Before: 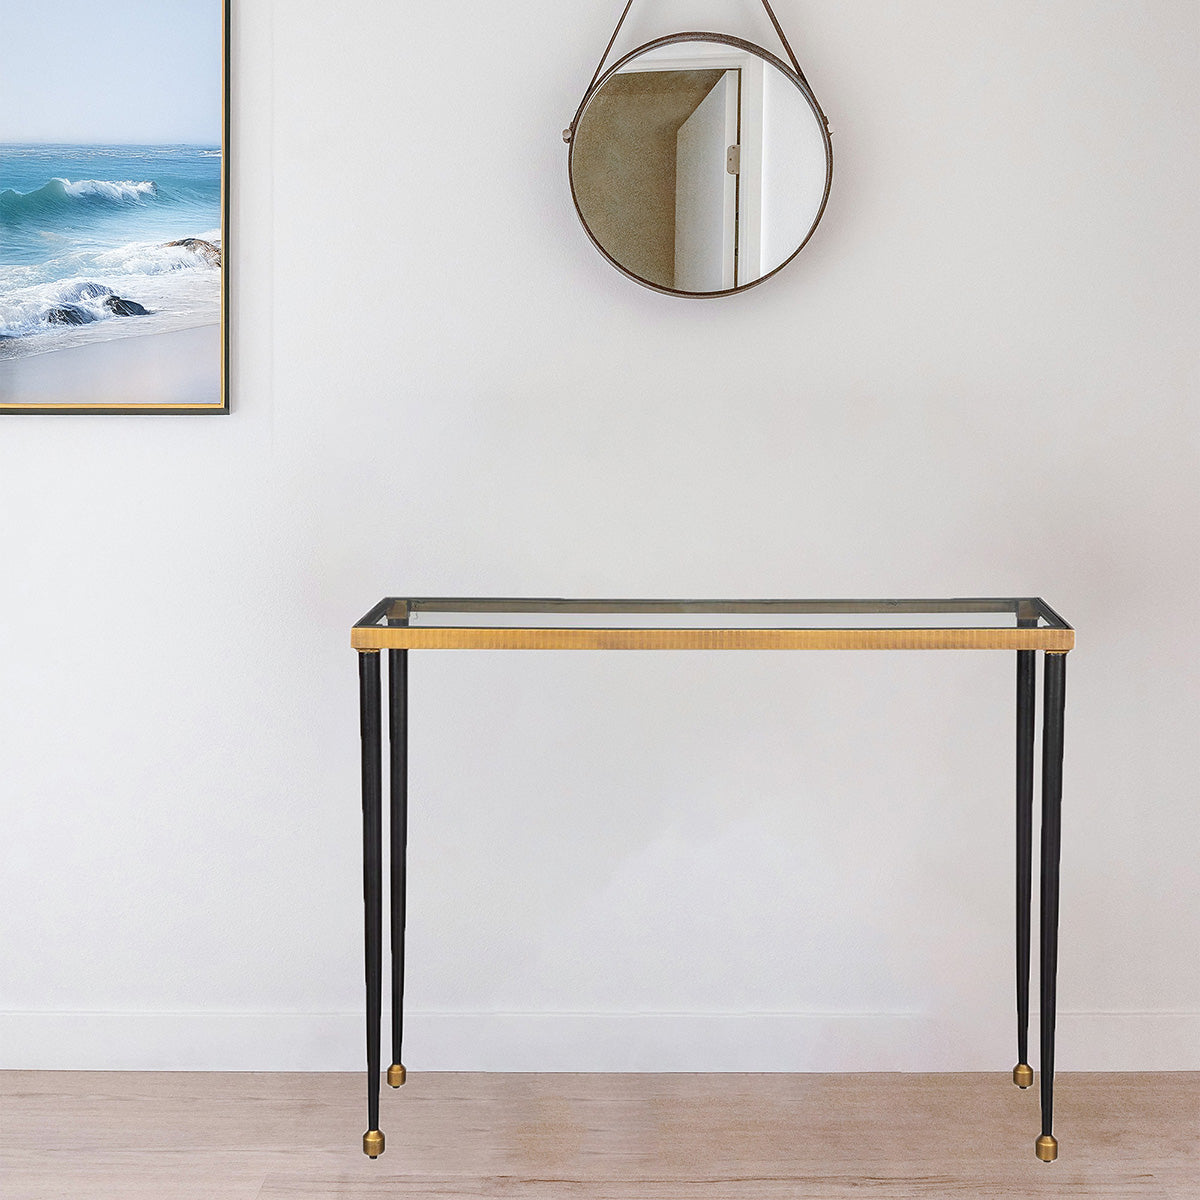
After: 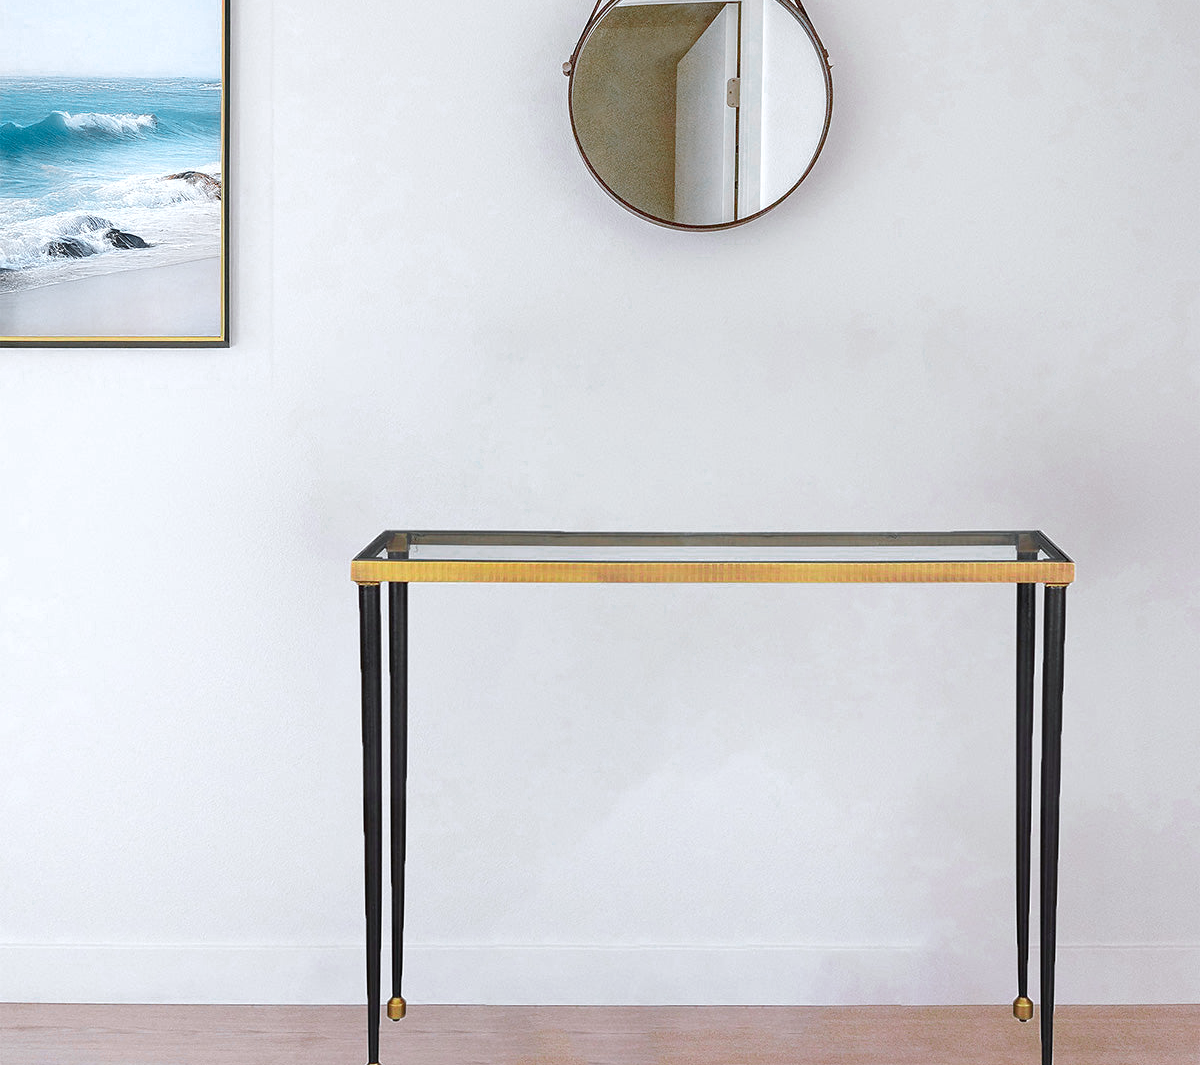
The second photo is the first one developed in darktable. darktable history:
white balance: red 0.974, blue 1.044
crop and rotate: top 5.609%, bottom 5.609%
color zones: curves: ch0 [(0, 0.533) (0.126, 0.533) (0.234, 0.533) (0.368, 0.357) (0.5, 0.5) (0.625, 0.5) (0.74, 0.637) (0.875, 0.5)]; ch1 [(0.004, 0.708) (0.129, 0.662) (0.25, 0.5) (0.375, 0.331) (0.496, 0.396) (0.625, 0.649) (0.739, 0.26) (0.875, 0.5) (1, 0.478)]; ch2 [(0, 0.409) (0.132, 0.403) (0.236, 0.558) (0.379, 0.448) (0.5, 0.5) (0.625, 0.5) (0.691, 0.39) (0.875, 0.5)]
